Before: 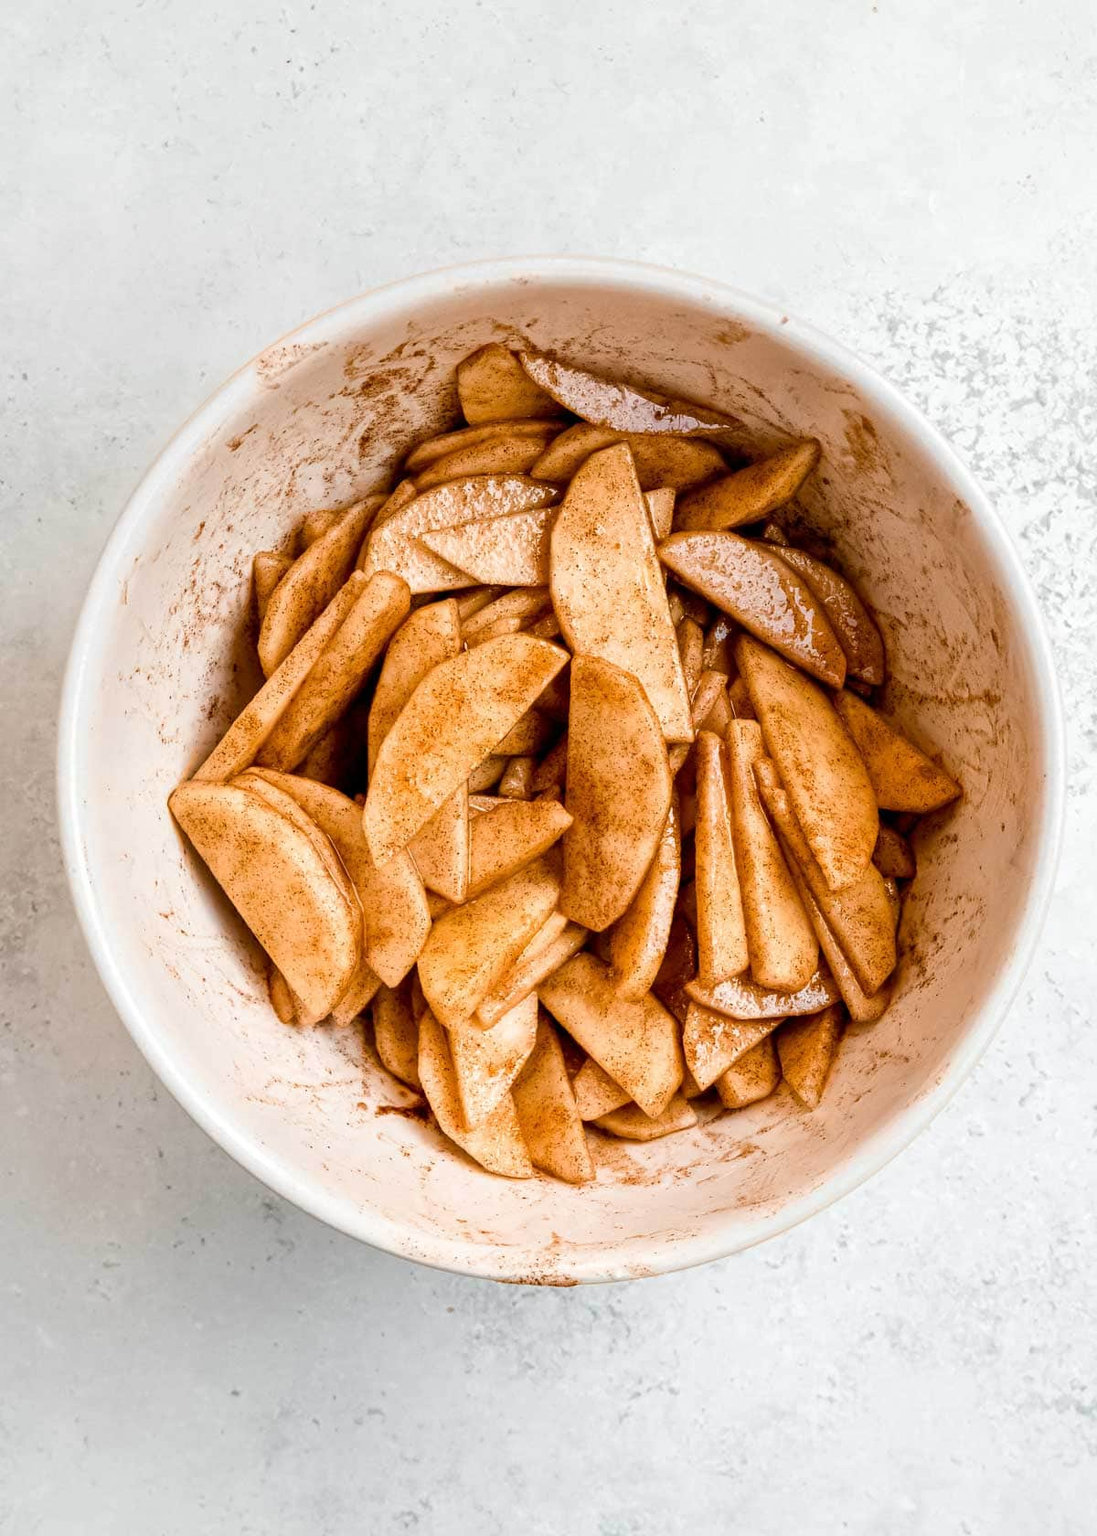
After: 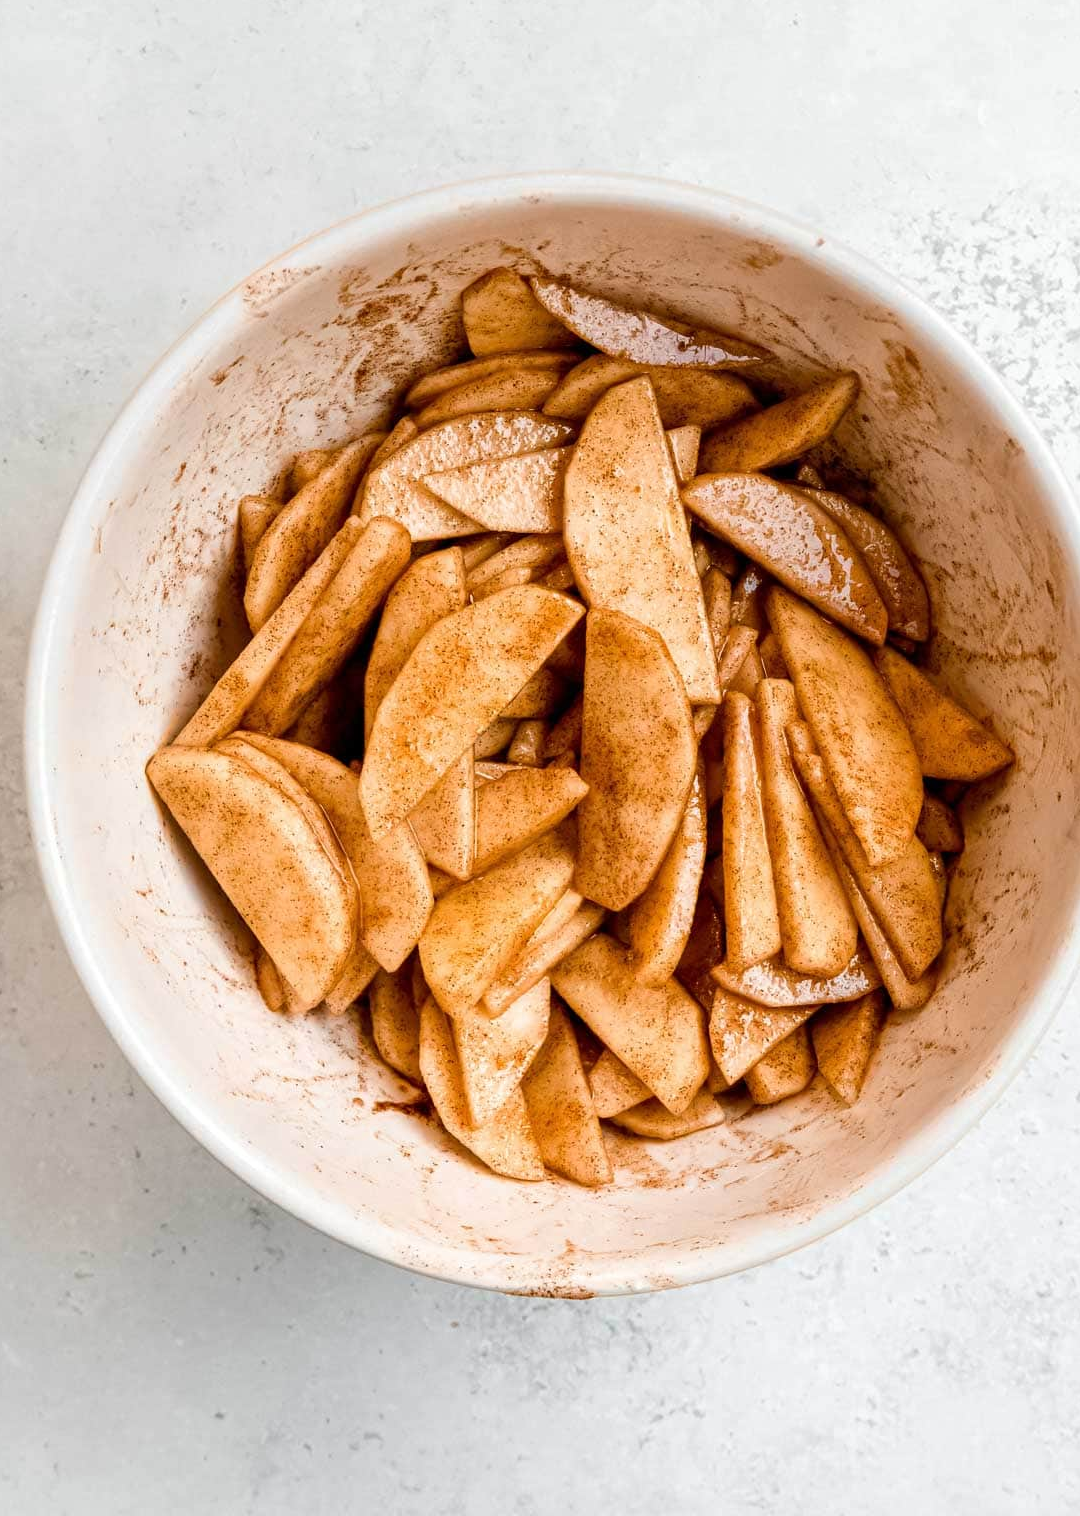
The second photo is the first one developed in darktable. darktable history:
crop: left 3.192%, top 6.456%, right 6.746%, bottom 3.257%
